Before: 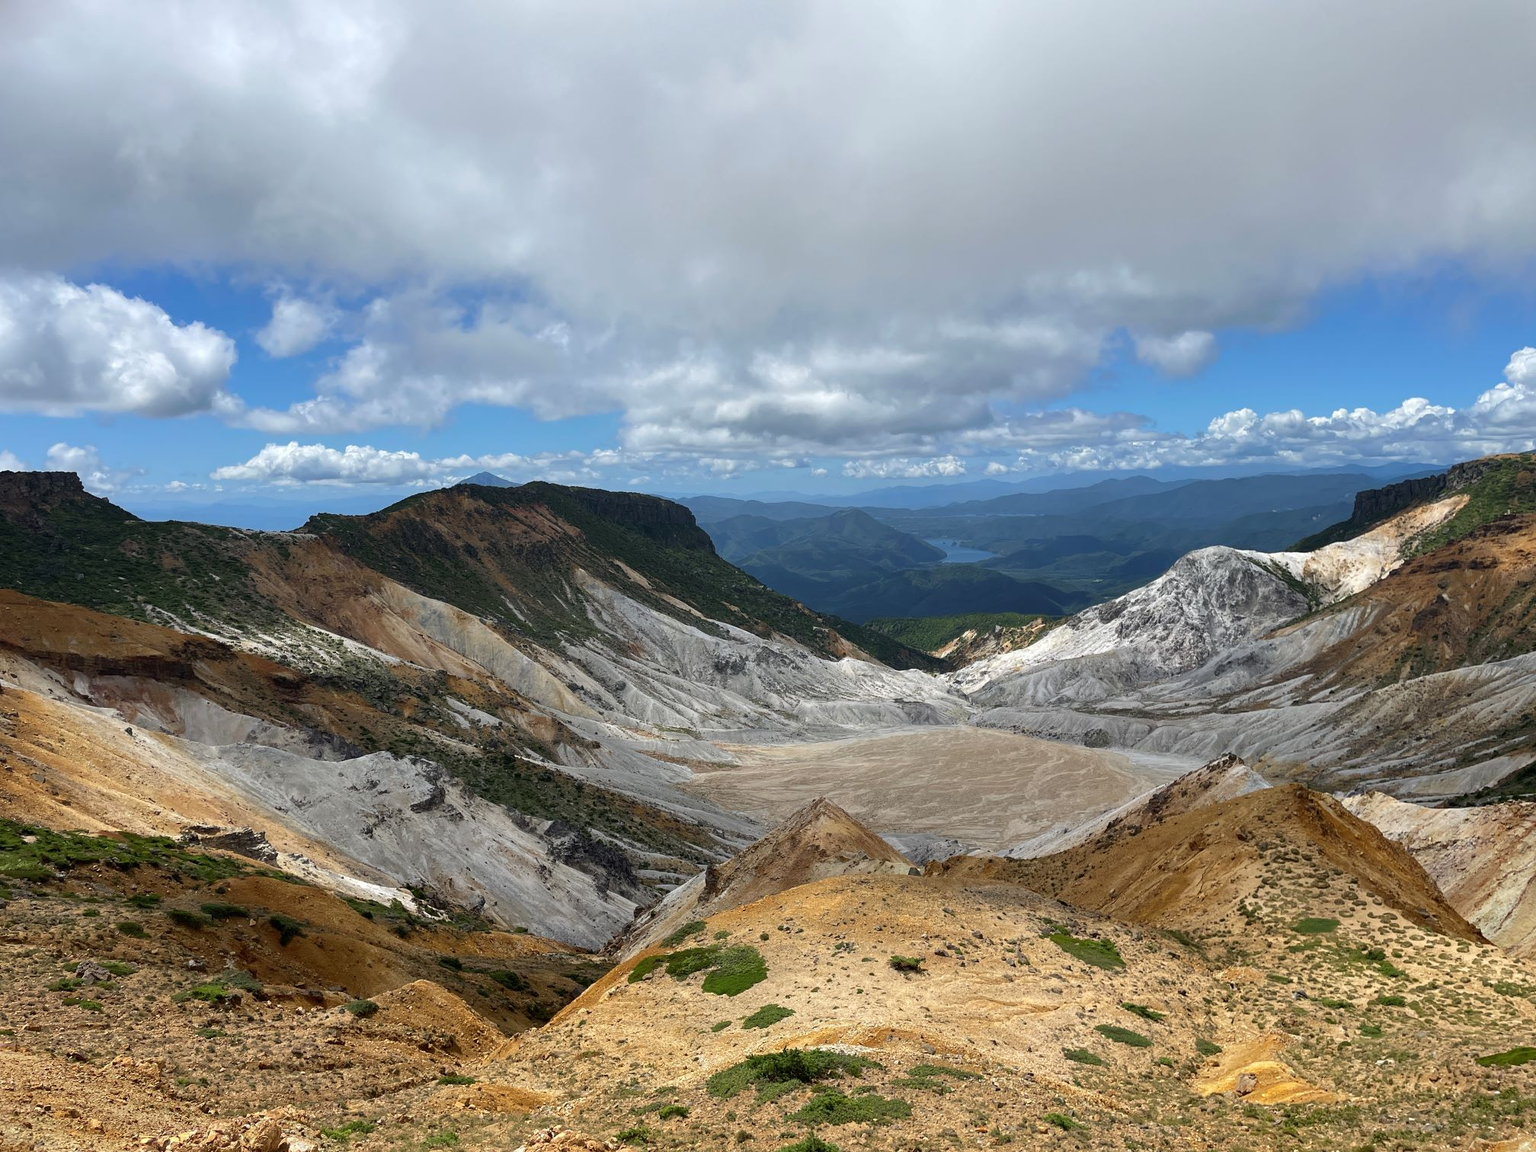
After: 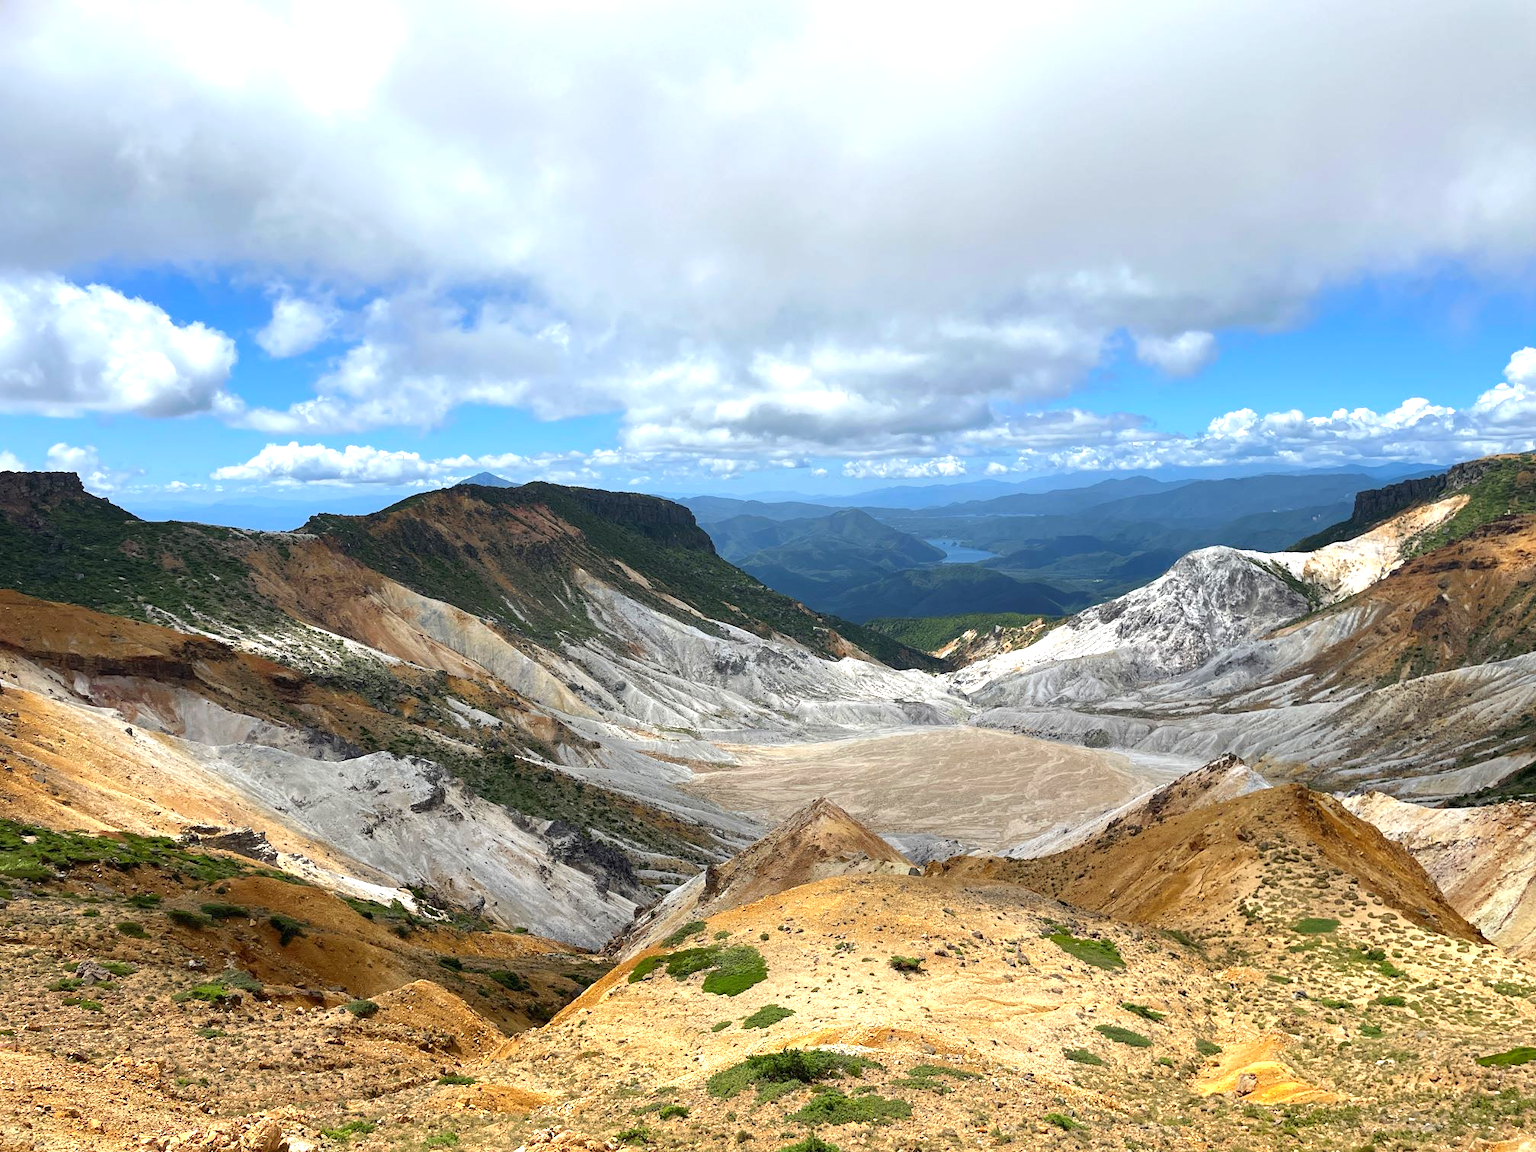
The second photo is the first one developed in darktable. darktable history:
exposure: black level correction 0, exposure 0.7 EV, compensate exposure bias true, compensate highlight preservation false
color correction: saturation 1.1
